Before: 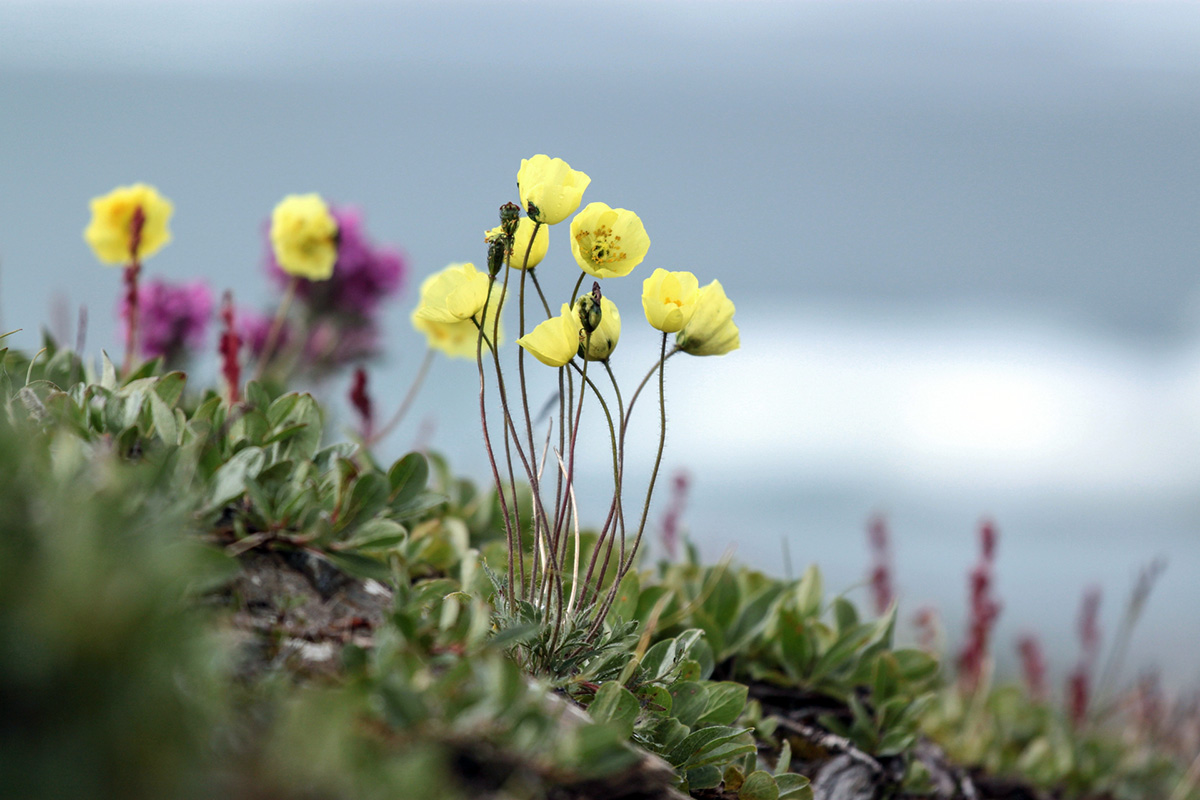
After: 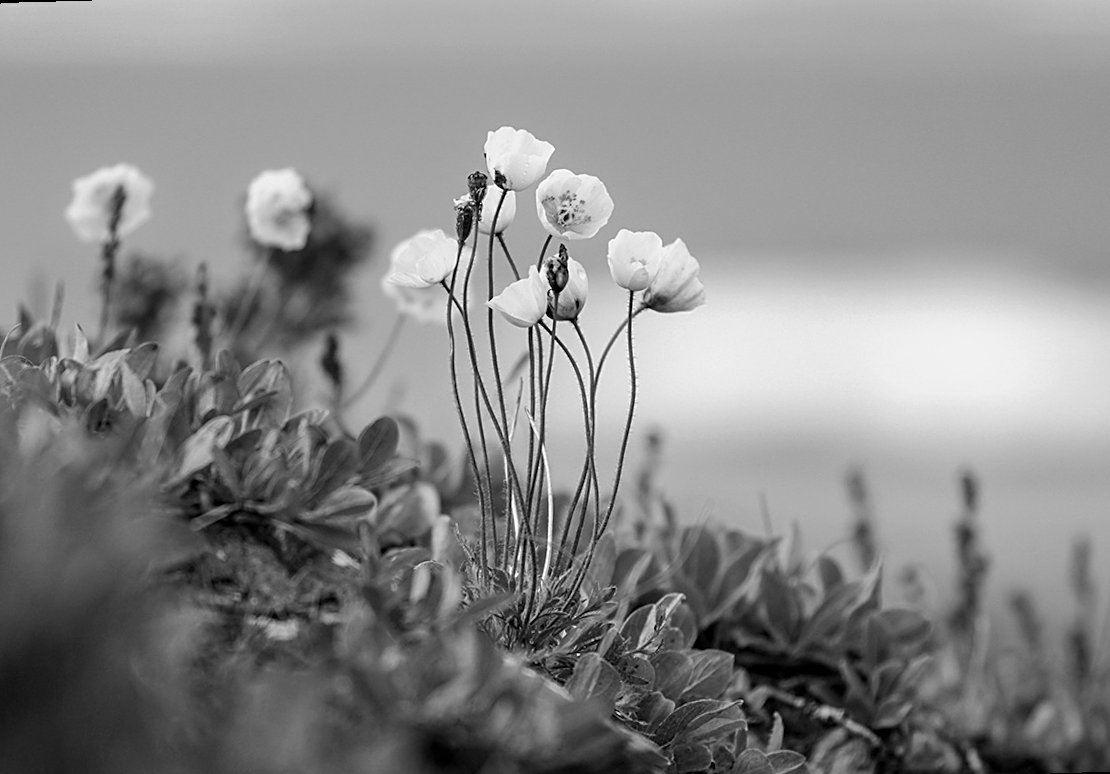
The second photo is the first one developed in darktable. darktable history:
sharpen: on, module defaults
monochrome: a 30.25, b 92.03
rotate and perspective: rotation -1.68°, lens shift (vertical) -0.146, crop left 0.049, crop right 0.912, crop top 0.032, crop bottom 0.96
white balance: red 1, blue 1
